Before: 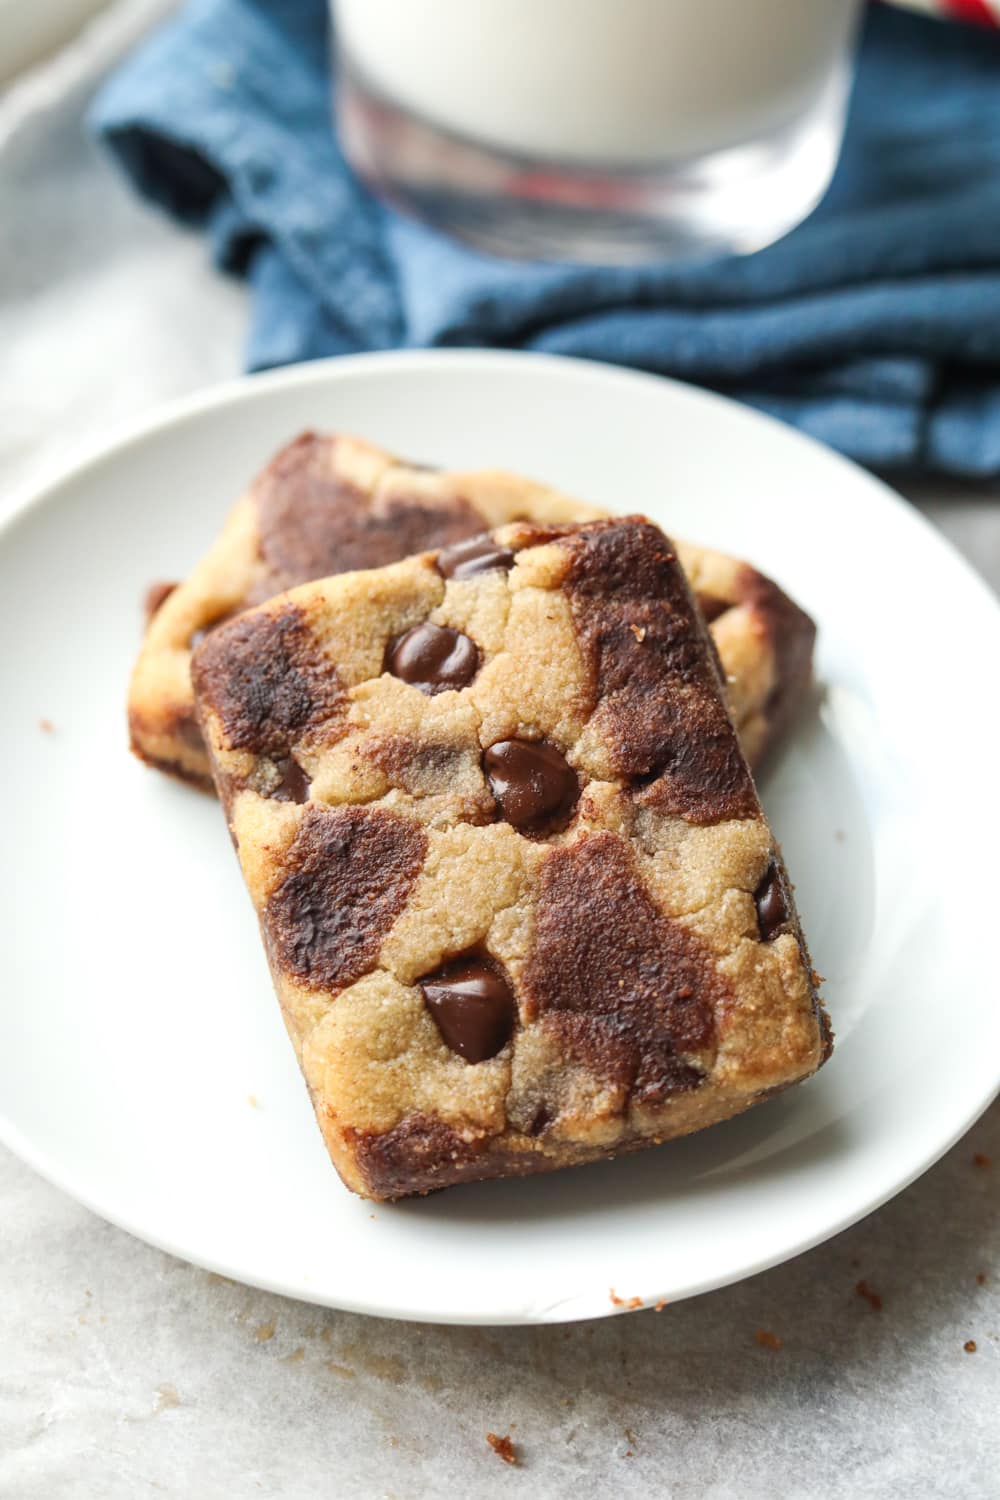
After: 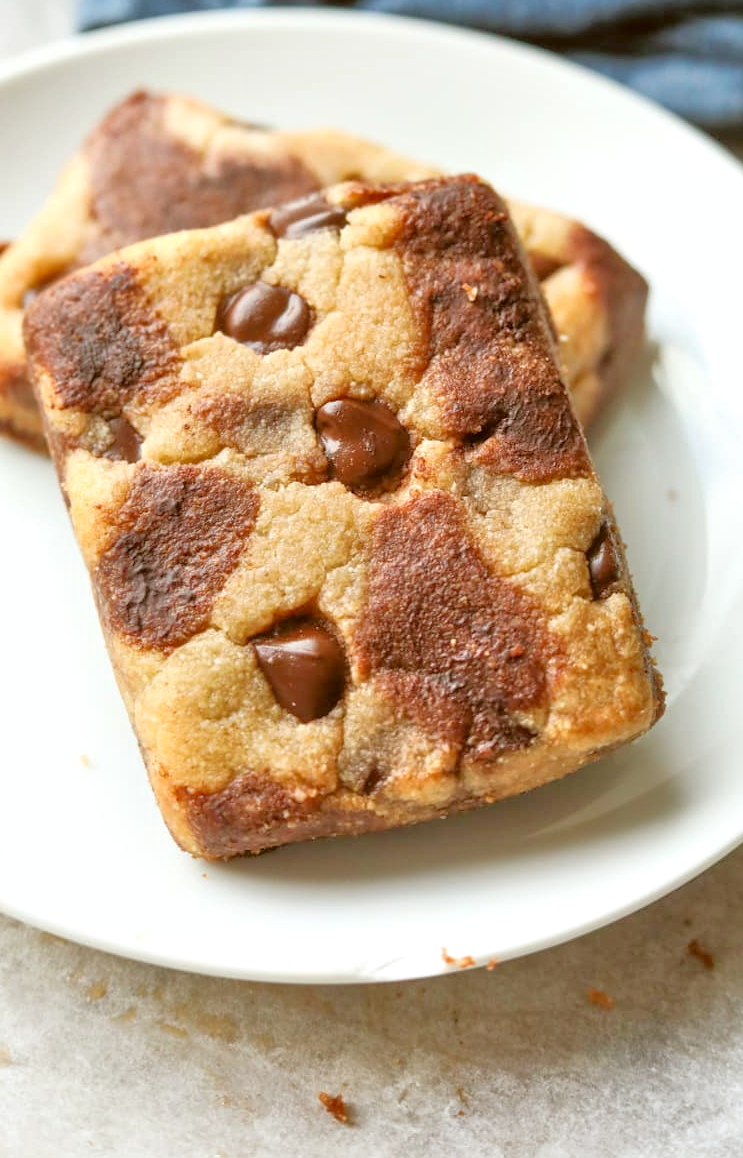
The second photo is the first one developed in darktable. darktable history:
color correction: highlights a* -0.354, highlights b* 0.157, shadows a* 5.23, shadows b* 20.65
crop: left 16.827%, top 22.736%, right 8.838%
tone equalizer: -7 EV 0.145 EV, -6 EV 0.587 EV, -5 EV 1.13 EV, -4 EV 1.35 EV, -3 EV 1.16 EV, -2 EV 0.6 EV, -1 EV 0.159 EV, mask exposure compensation -0.492 EV
